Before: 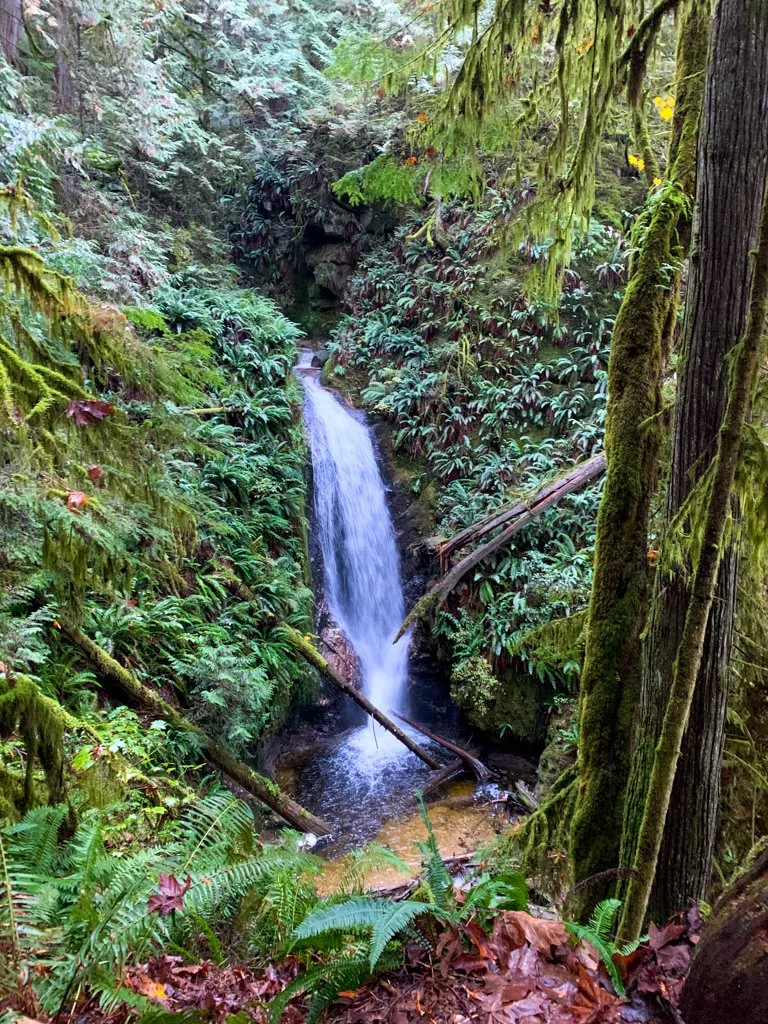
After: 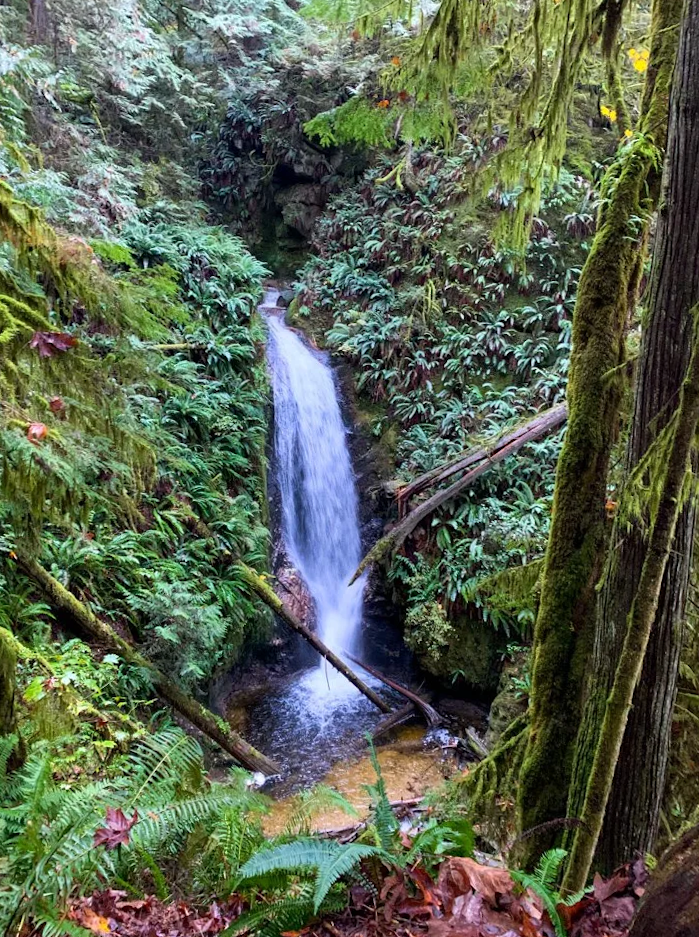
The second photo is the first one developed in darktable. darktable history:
crop and rotate: angle -2.01°, left 3.161%, top 3.627%, right 1.579%, bottom 0.558%
